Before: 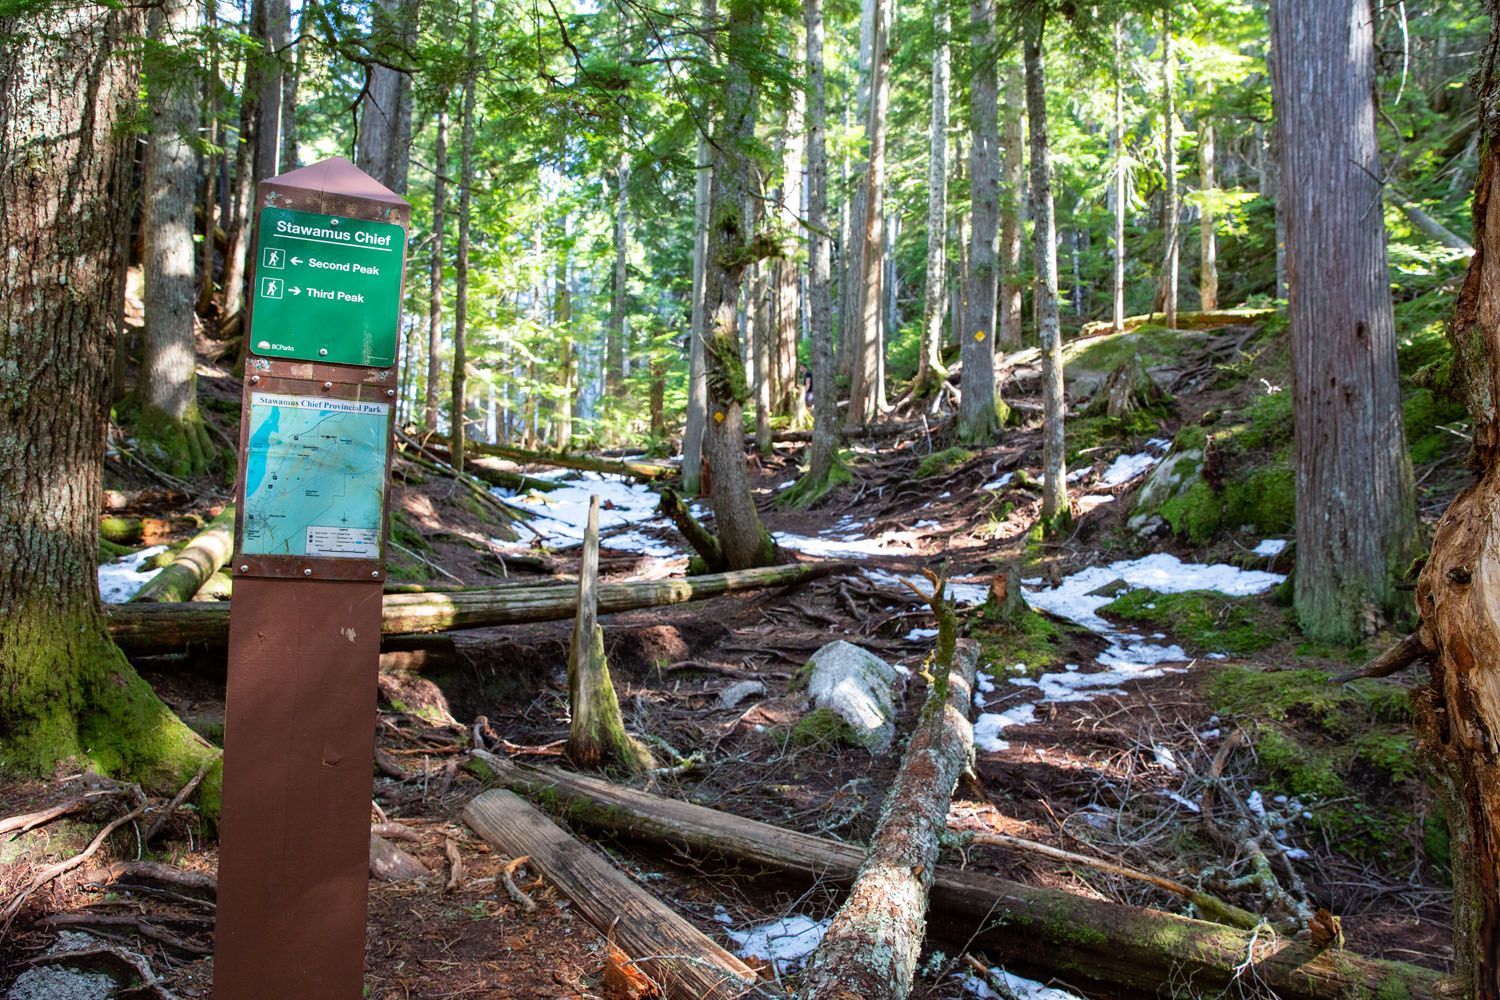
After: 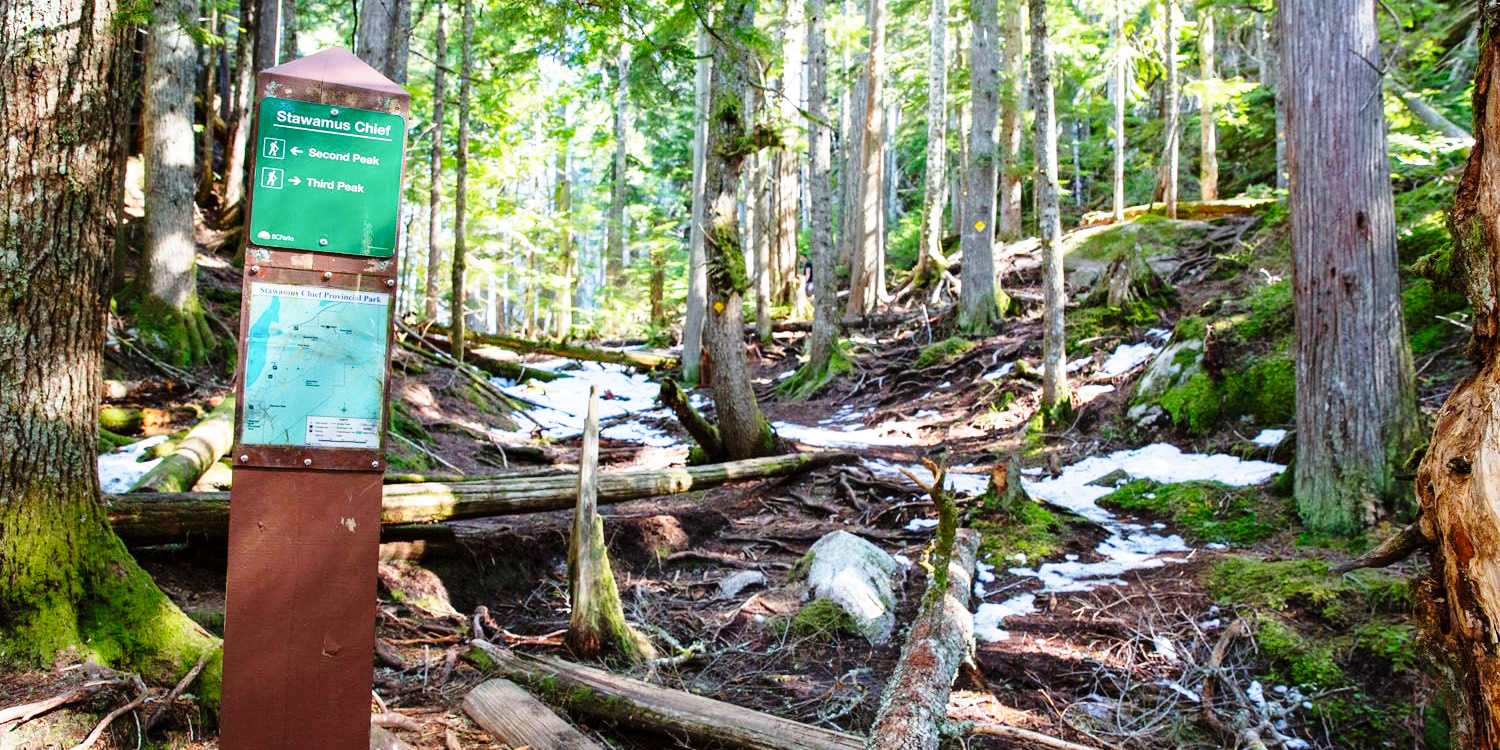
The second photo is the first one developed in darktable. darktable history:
crop: top 11.038%, bottom 13.962%
base curve: curves: ch0 [(0, 0) (0.028, 0.03) (0.121, 0.232) (0.46, 0.748) (0.859, 0.968) (1, 1)], preserve colors none
